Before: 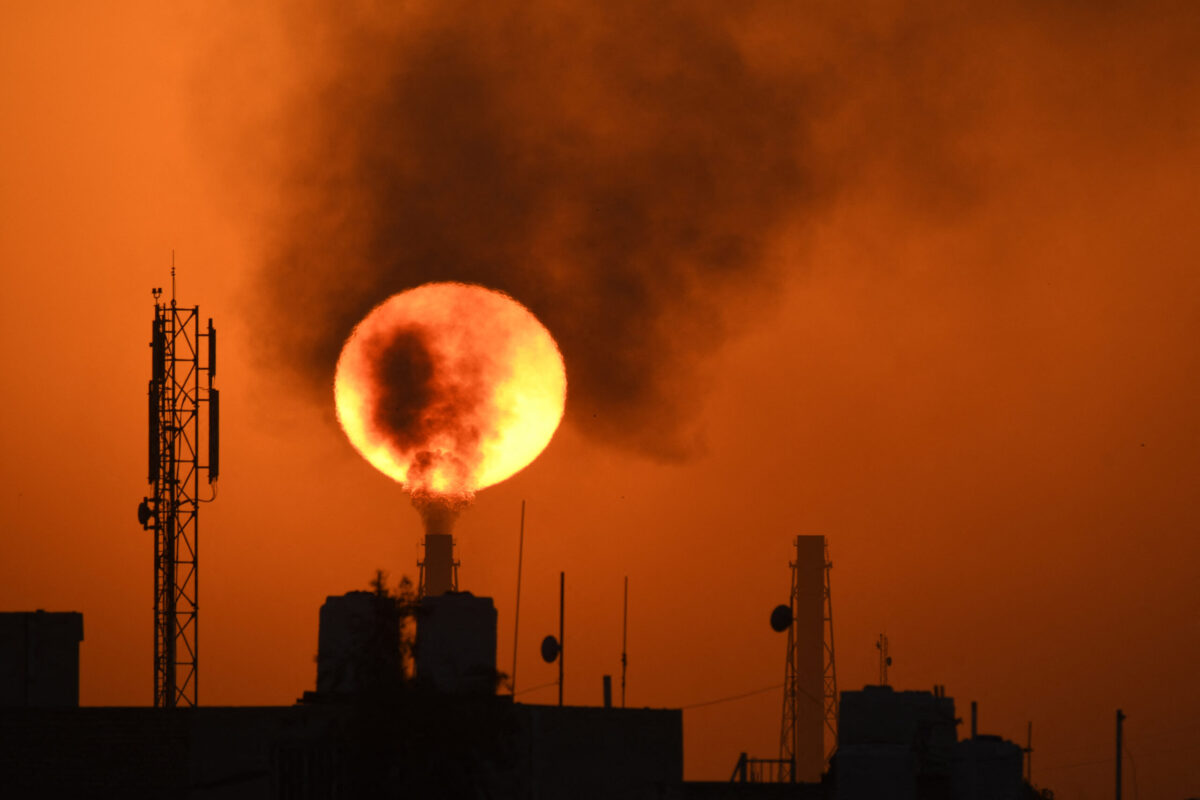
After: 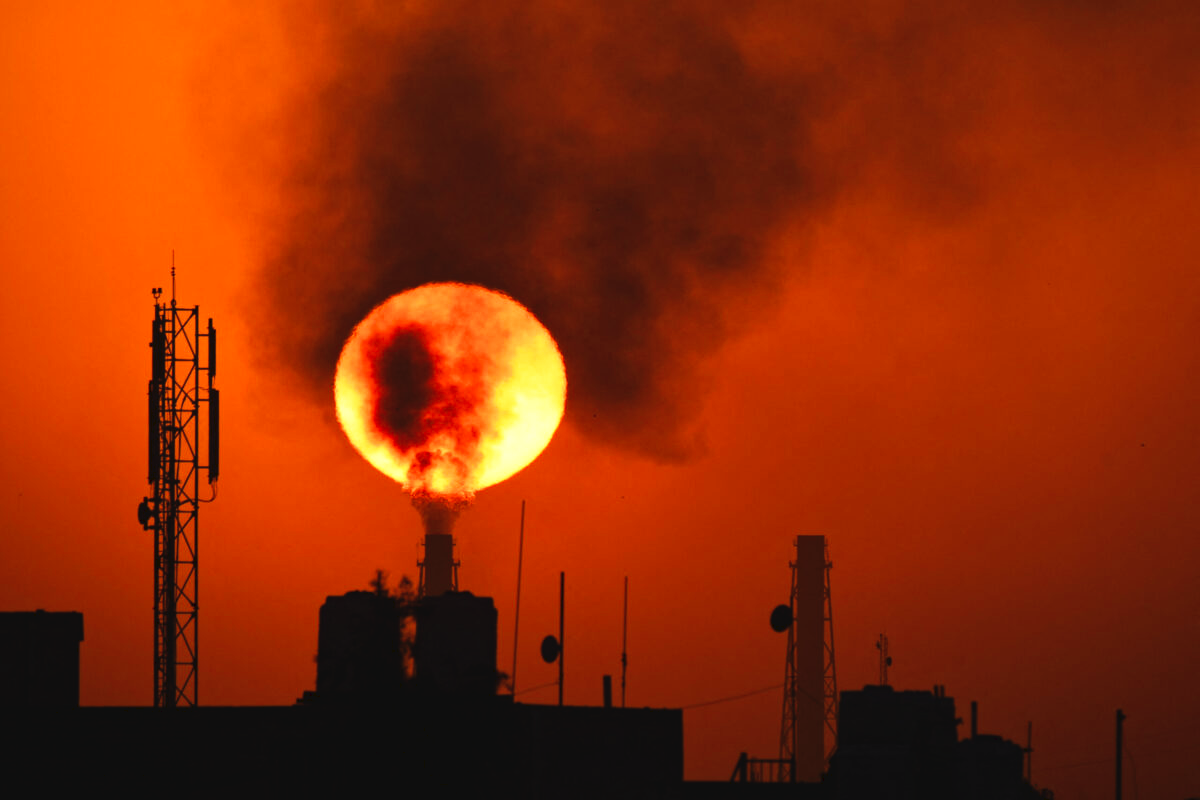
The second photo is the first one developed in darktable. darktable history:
tone curve: curves: ch0 [(0, 0) (0.003, 0.036) (0.011, 0.04) (0.025, 0.042) (0.044, 0.052) (0.069, 0.066) (0.1, 0.085) (0.136, 0.106) (0.177, 0.144) (0.224, 0.188) (0.277, 0.241) (0.335, 0.307) (0.399, 0.382) (0.468, 0.466) (0.543, 0.56) (0.623, 0.672) (0.709, 0.772) (0.801, 0.876) (0.898, 0.949) (1, 1)], preserve colors none
haze removal: compatibility mode true, adaptive false
